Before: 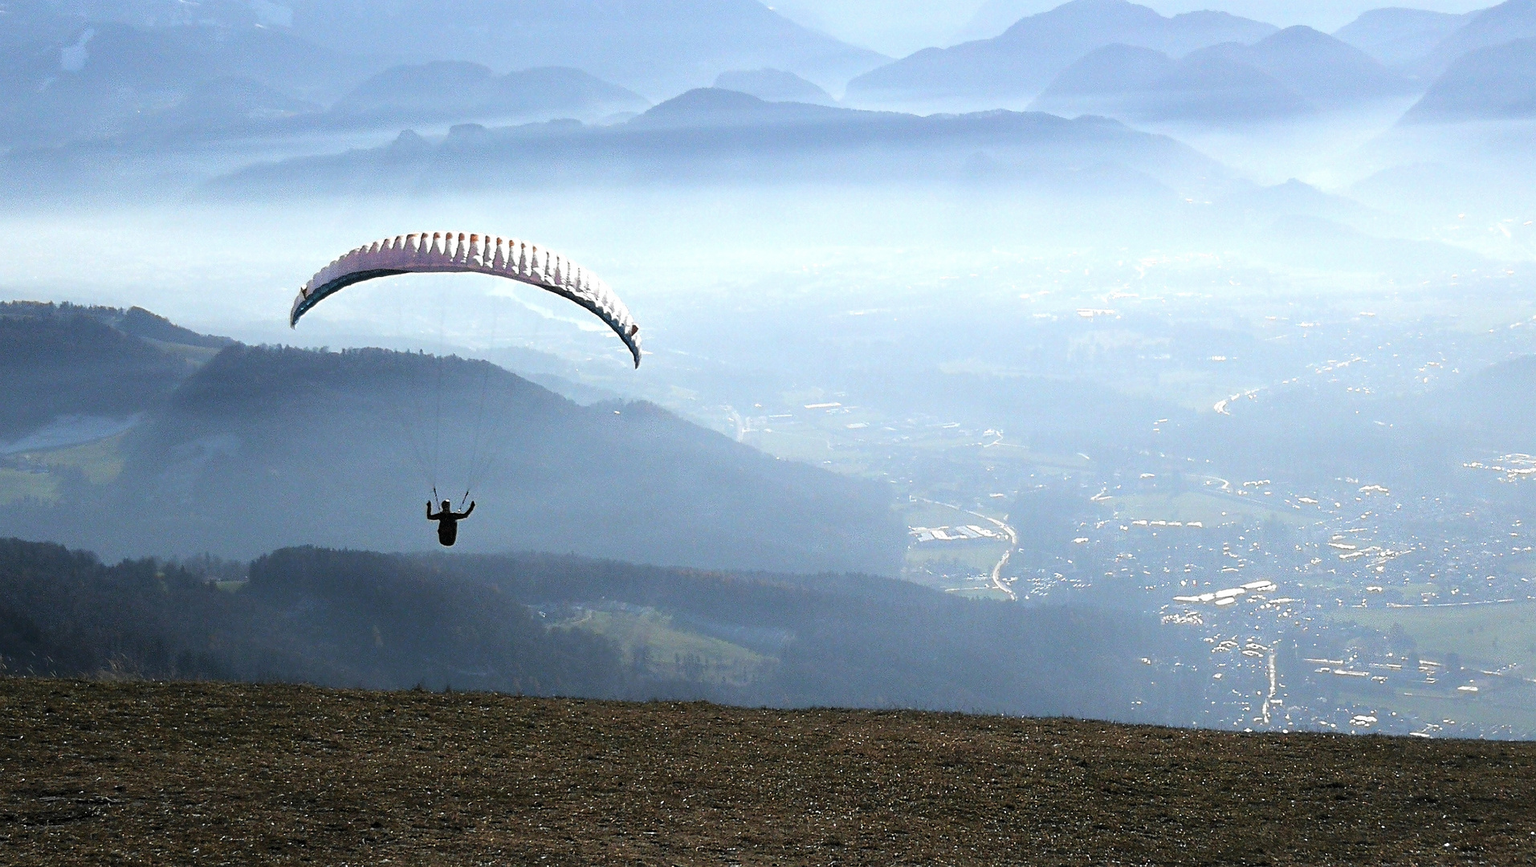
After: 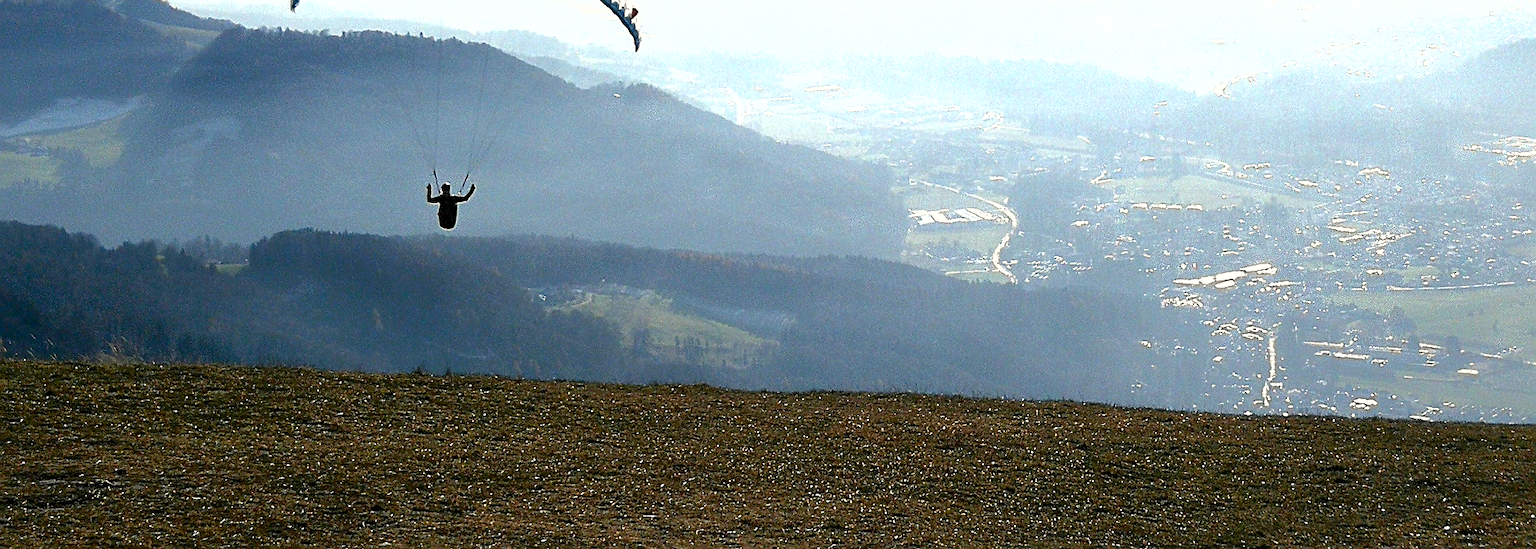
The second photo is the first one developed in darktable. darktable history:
crop and rotate: top 36.615%
sharpen: on, module defaults
exposure: exposure 0.559 EV, compensate exposure bias true, compensate highlight preservation false
shadows and highlights: on, module defaults
color balance rgb: shadows lift › luminance -10.285%, shadows lift › chroma 0.785%, shadows lift › hue 110.99°, highlights gain › chroma 2.972%, highlights gain › hue 78.43°, global offset › luminance -0.376%, perceptual saturation grading › global saturation 13.834%, perceptual saturation grading › highlights -25.249%, perceptual saturation grading › shadows 24.978%
contrast brightness saturation: contrast 0.067, brightness -0.125, saturation 0.054
